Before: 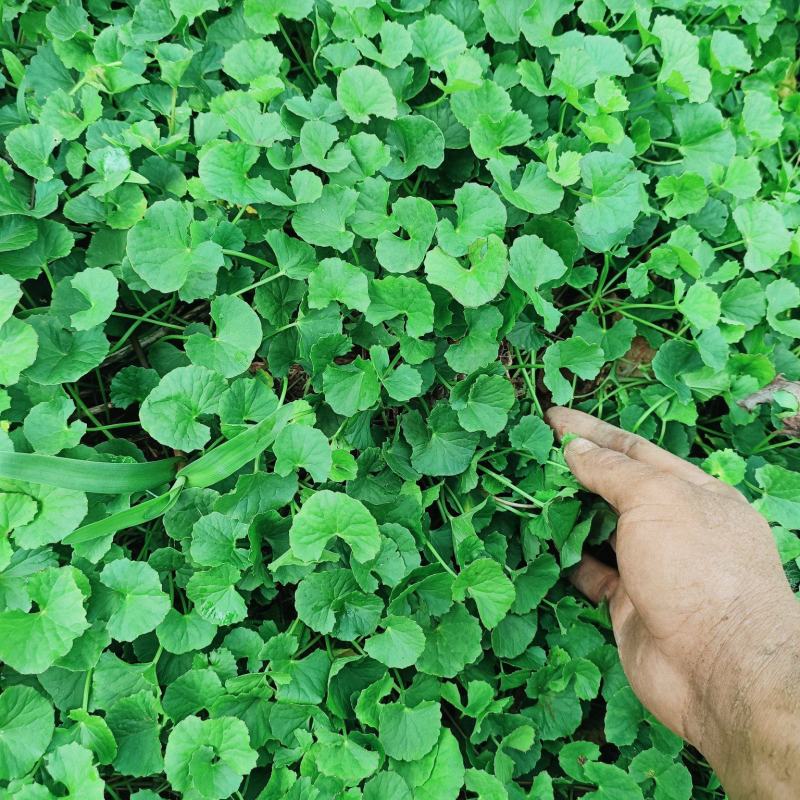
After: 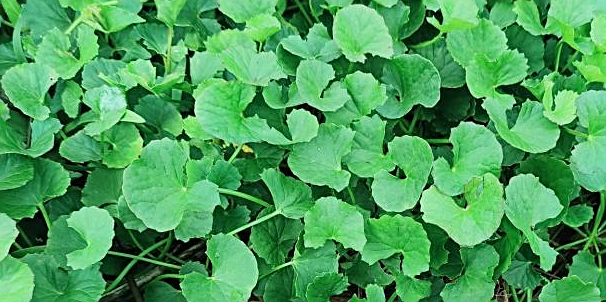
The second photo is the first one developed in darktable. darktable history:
sharpen: on, module defaults
crop: left 0.554%, top 7.628%, right 23.586%, bottom 54.569%
